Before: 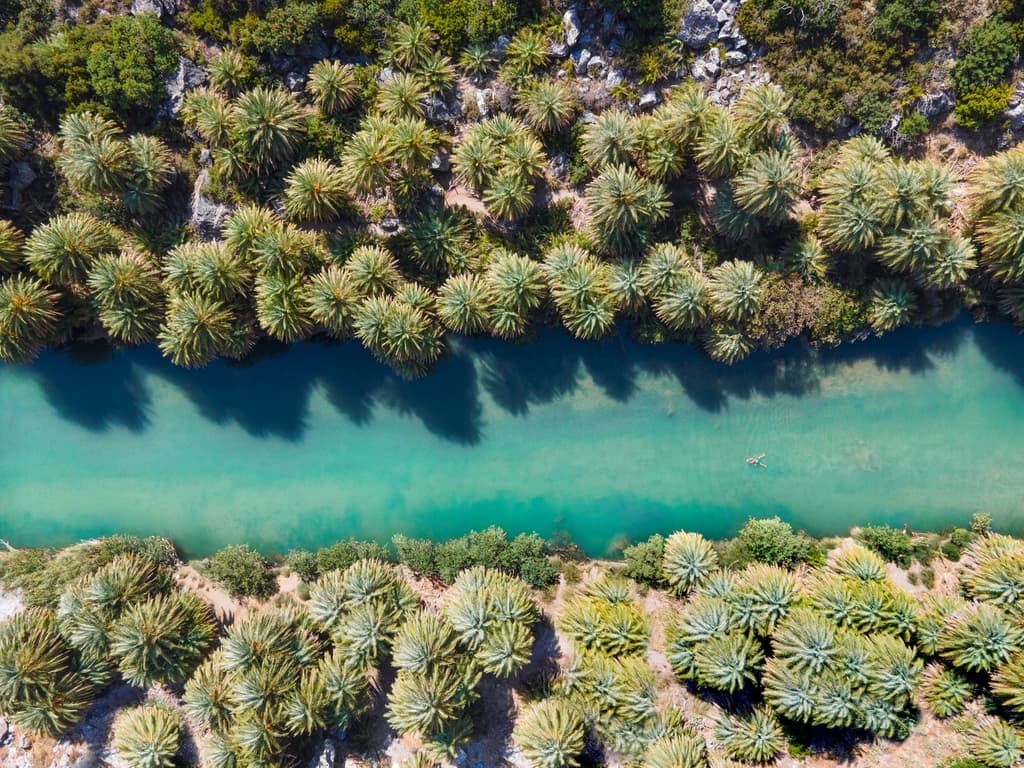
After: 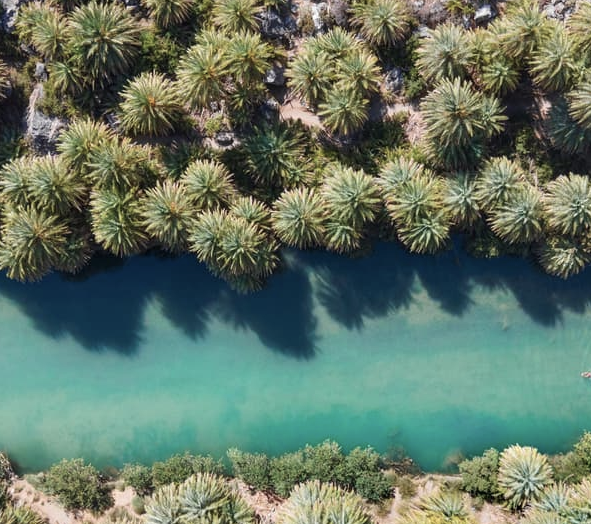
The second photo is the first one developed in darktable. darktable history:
crop: left 16.202%, top 11.208%, right 26.045%, bottom 20.557%
color balance: input saturation 80.07%
